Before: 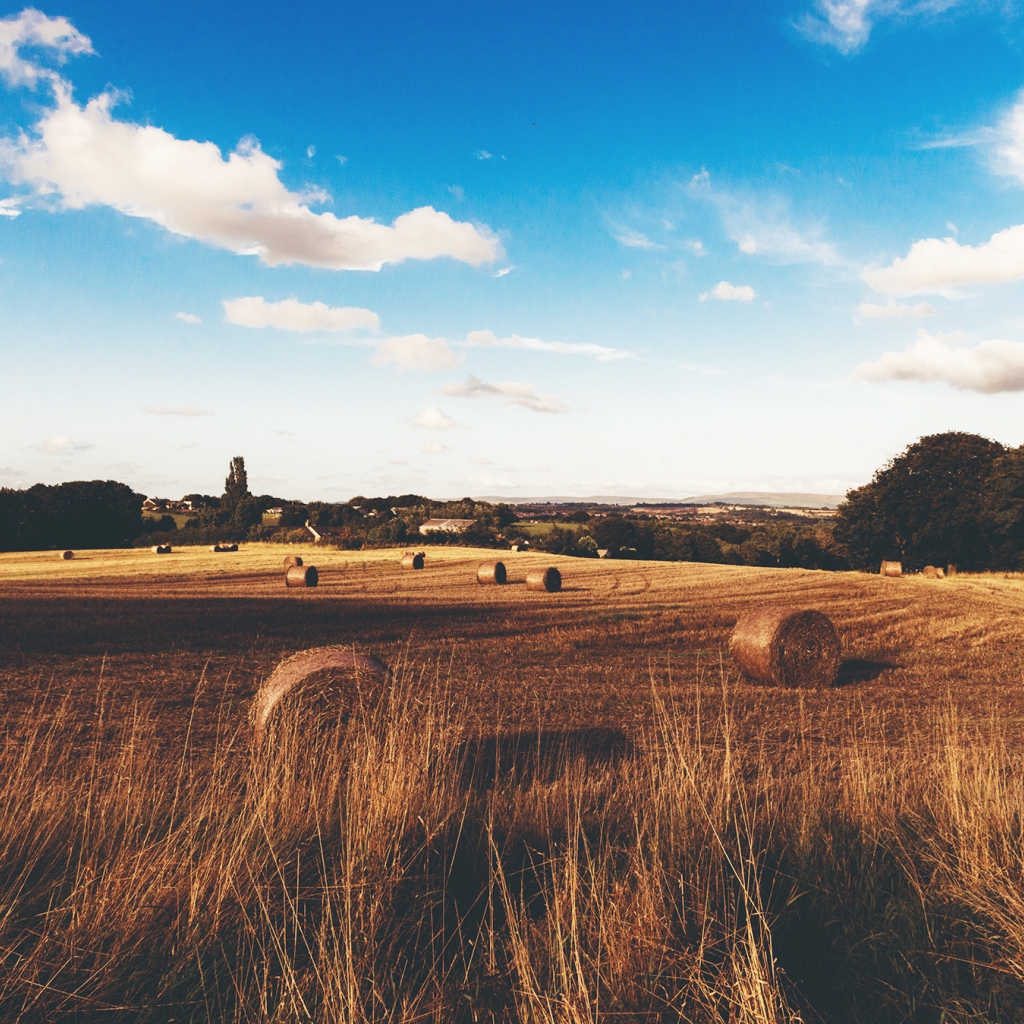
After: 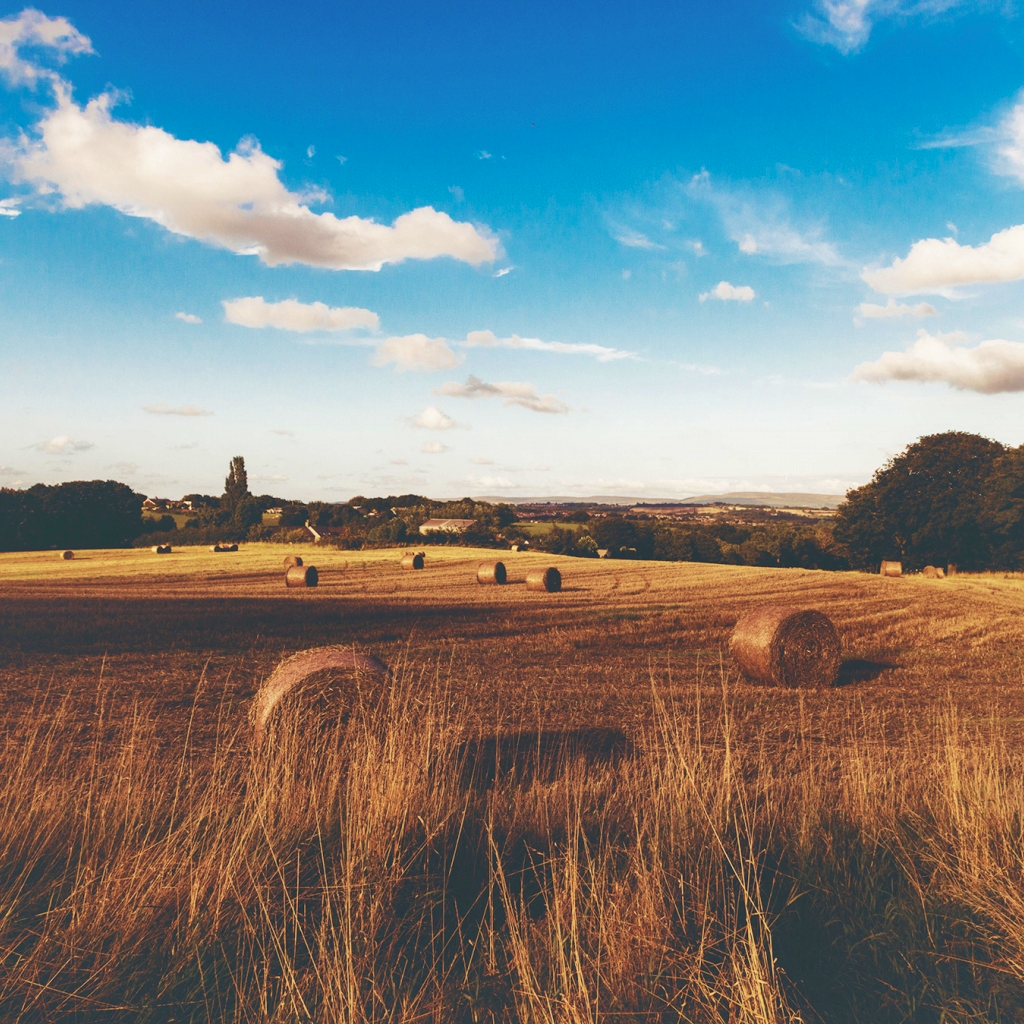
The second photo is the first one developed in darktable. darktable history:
velvia: on, module defaults
shadows and highlights: on, module defaults
